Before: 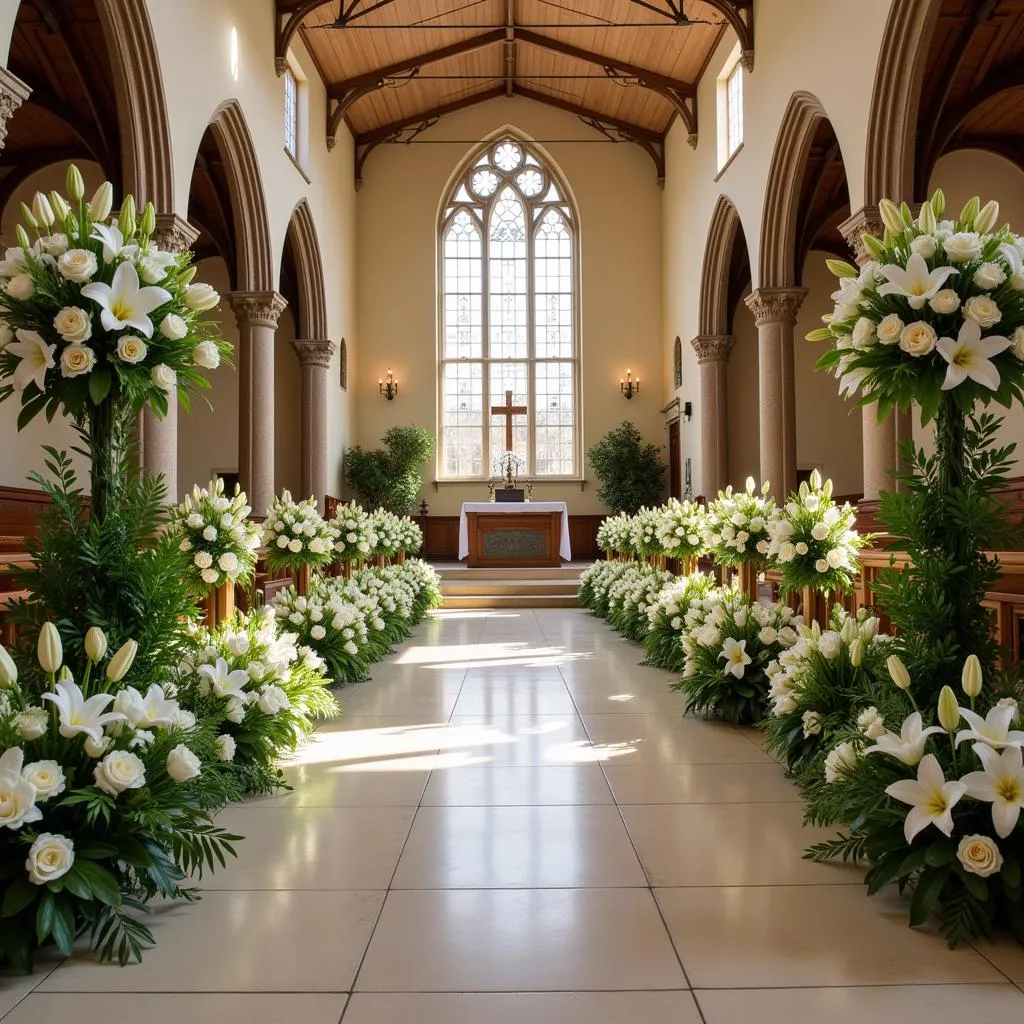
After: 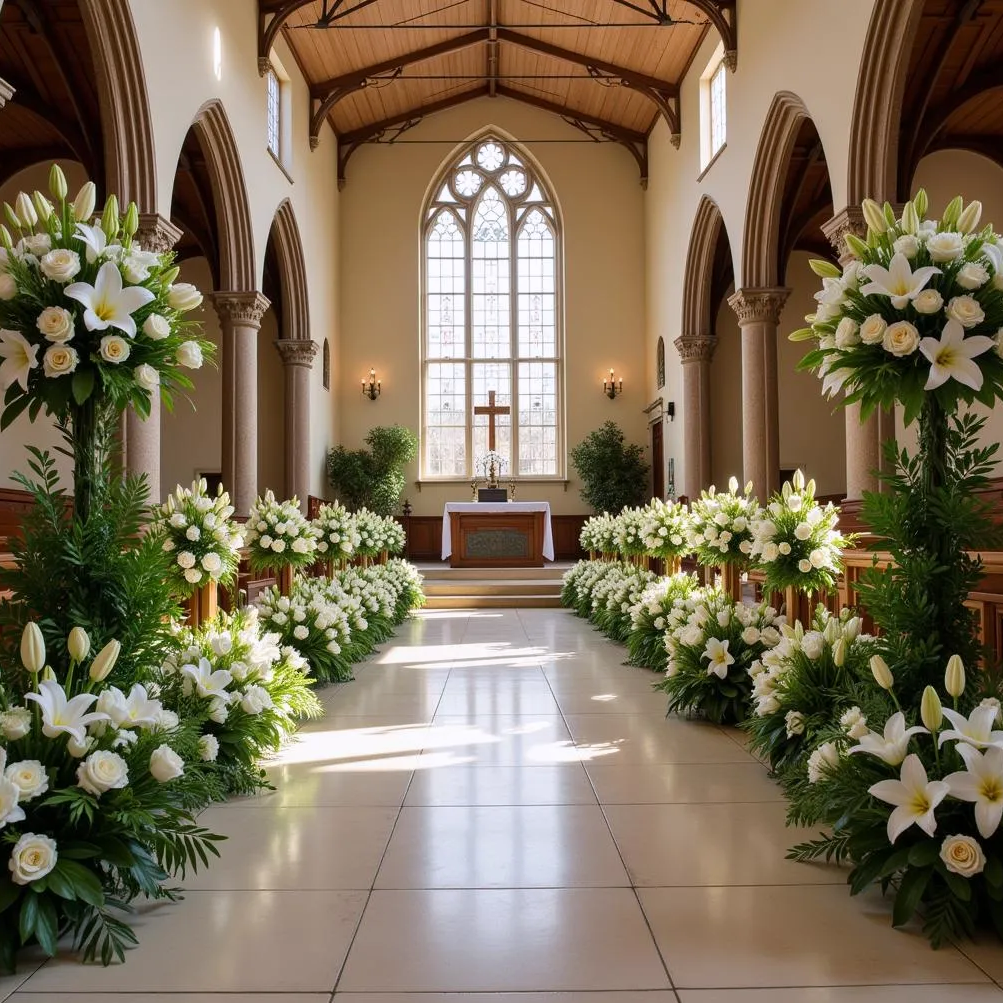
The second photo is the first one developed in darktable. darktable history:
exposure: exposure -0.041 EV, compensate highlight preservation false
white balance: red 1.004, blue 1.024
crop: left 1.743%, right 0.268%, bottom 2.011%
